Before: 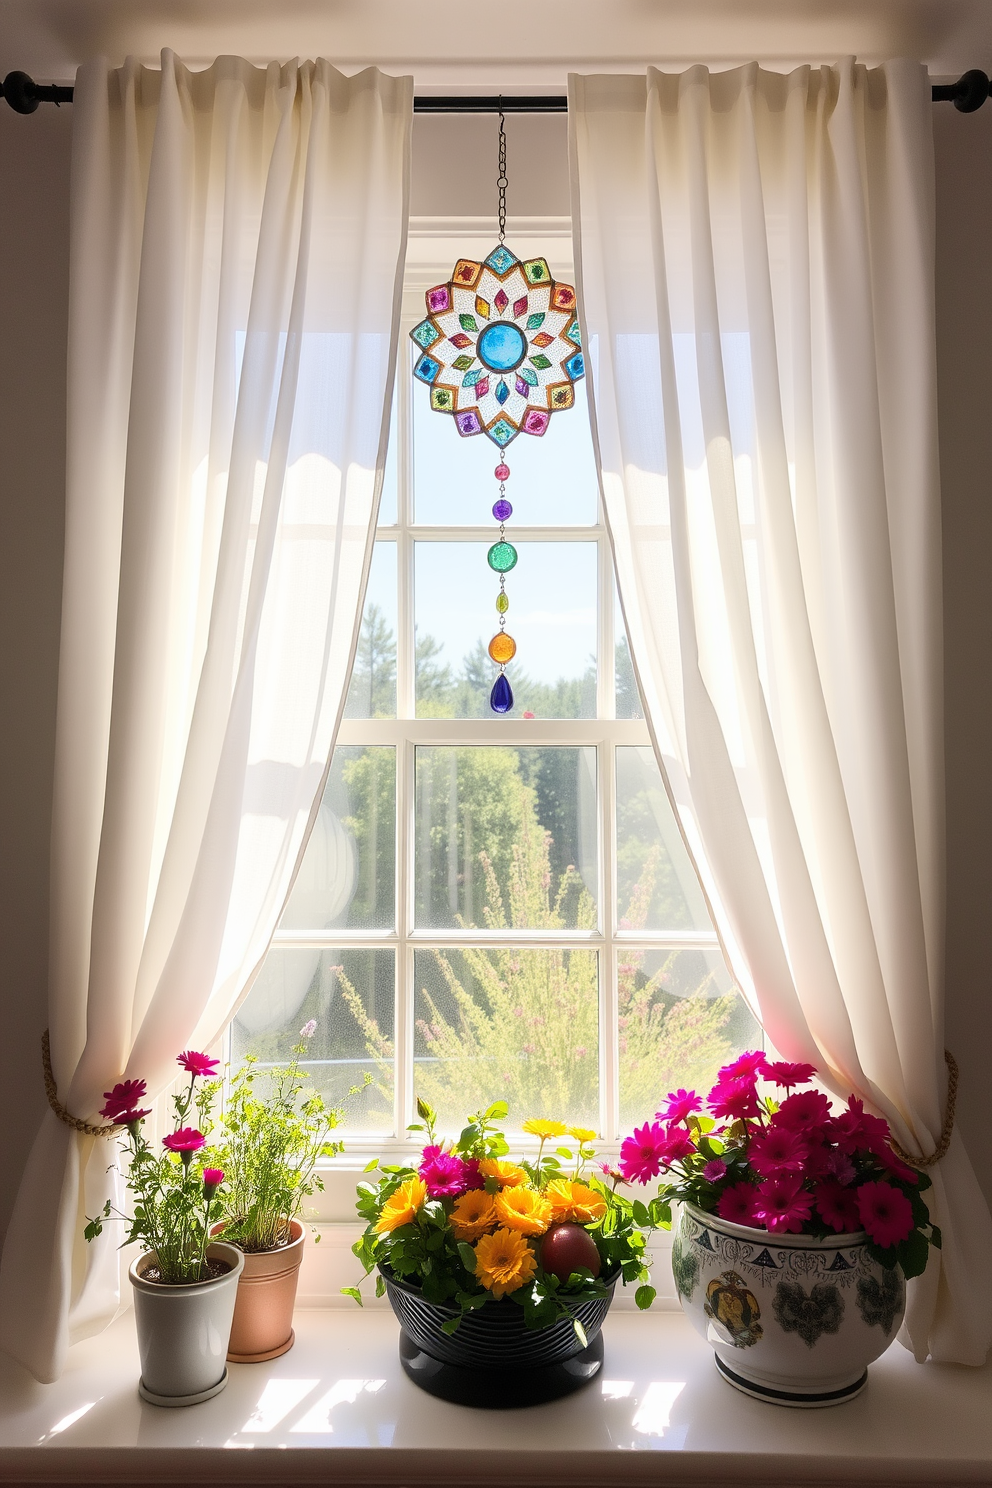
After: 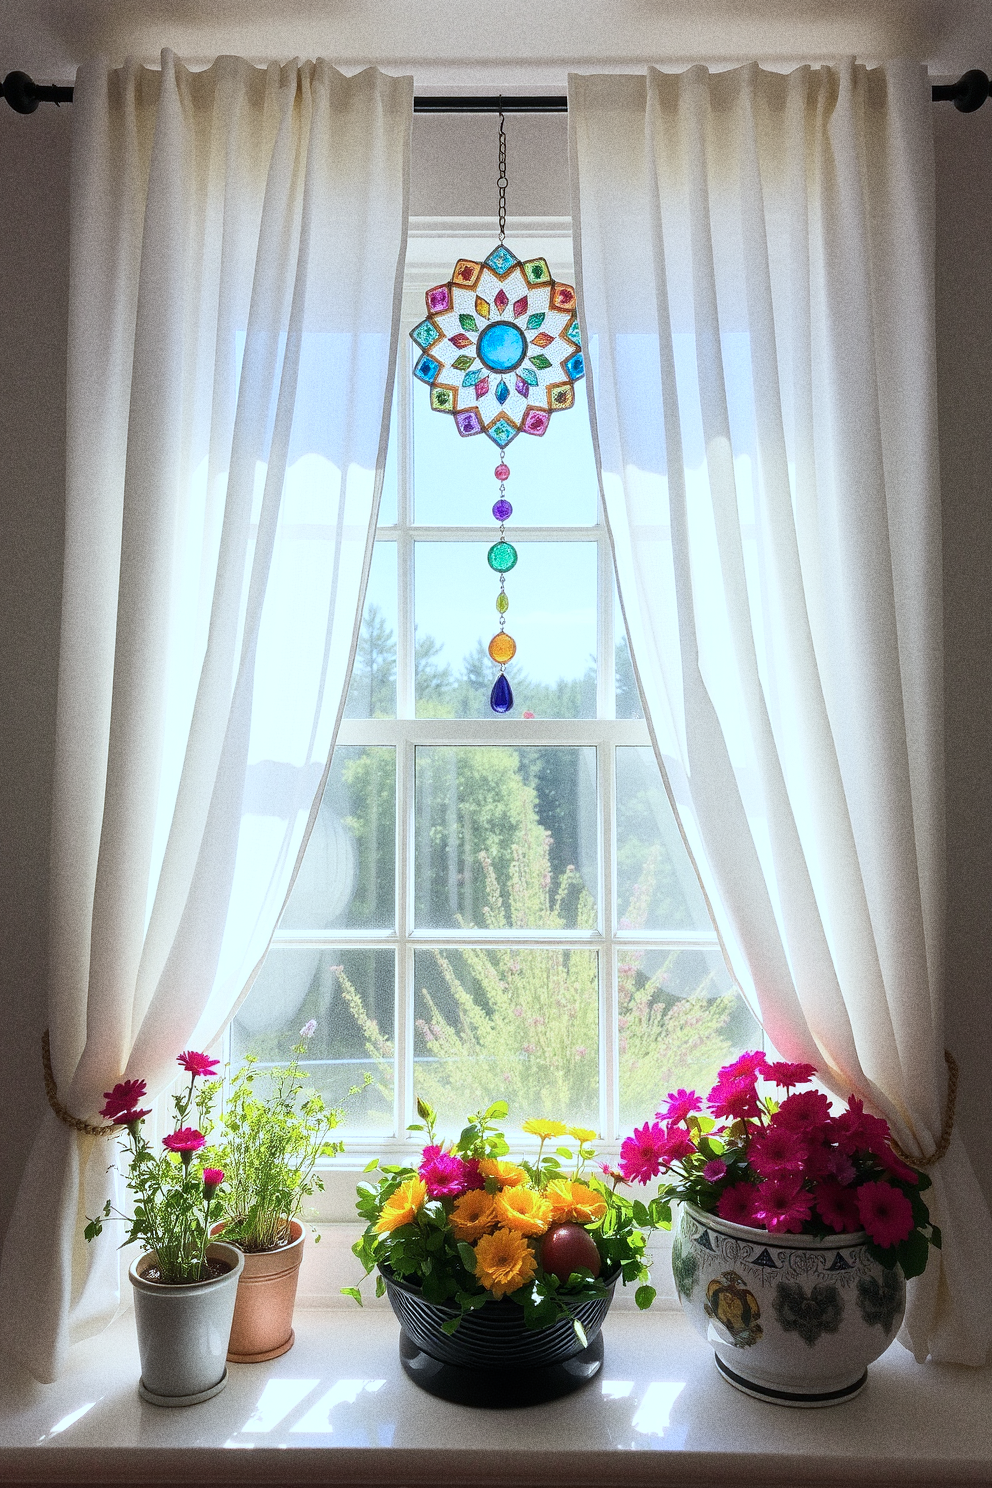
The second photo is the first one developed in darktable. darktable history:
tone equalizer: on, module defaults
color calibration: illuminant F (fluorescent), F source F9 (Cool White Deluxe 4150 K) – high CRI, x 0.374, y 0.373, temperature 4158.34 K
grain: coarseness 9.61 ISO, strength 35.62%
